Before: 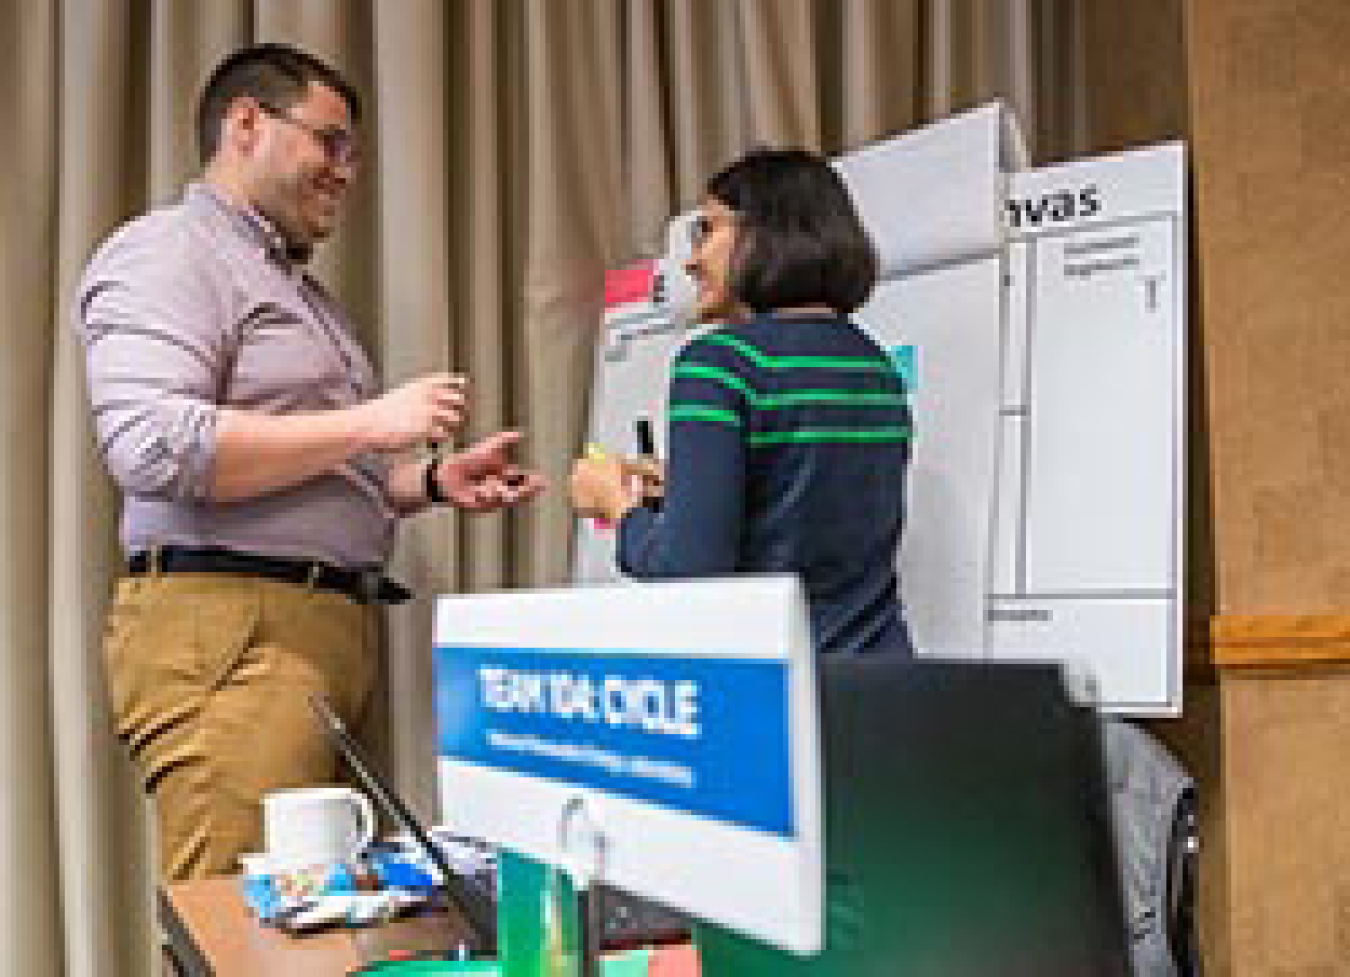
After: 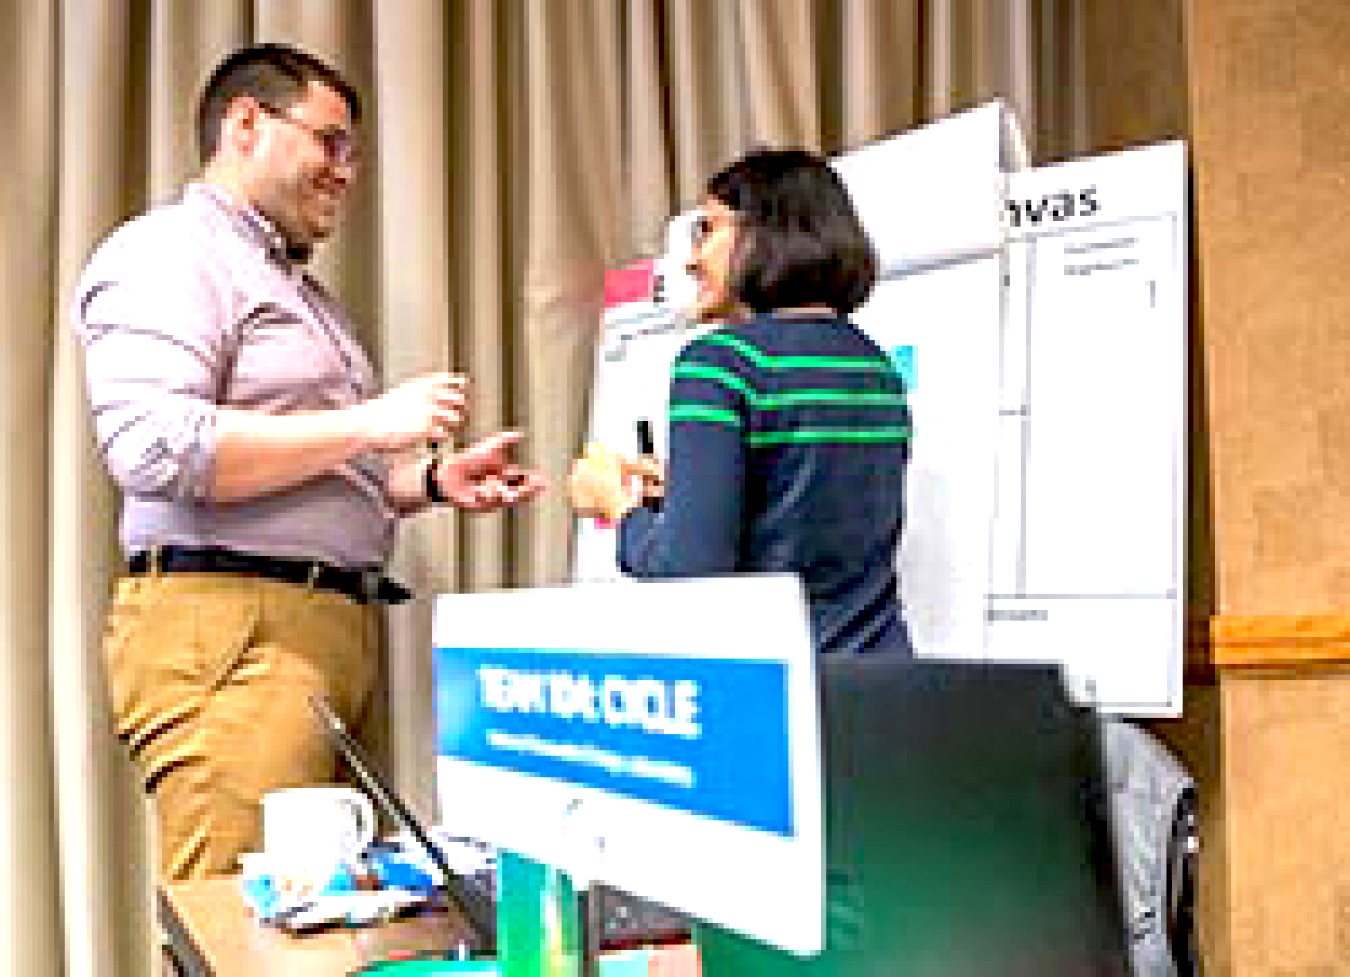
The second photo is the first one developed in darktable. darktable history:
exposure: black level correction 0.008, exposure 0.979 EV, compensate highlight preservation false
tone equalizer: on, module defaults
